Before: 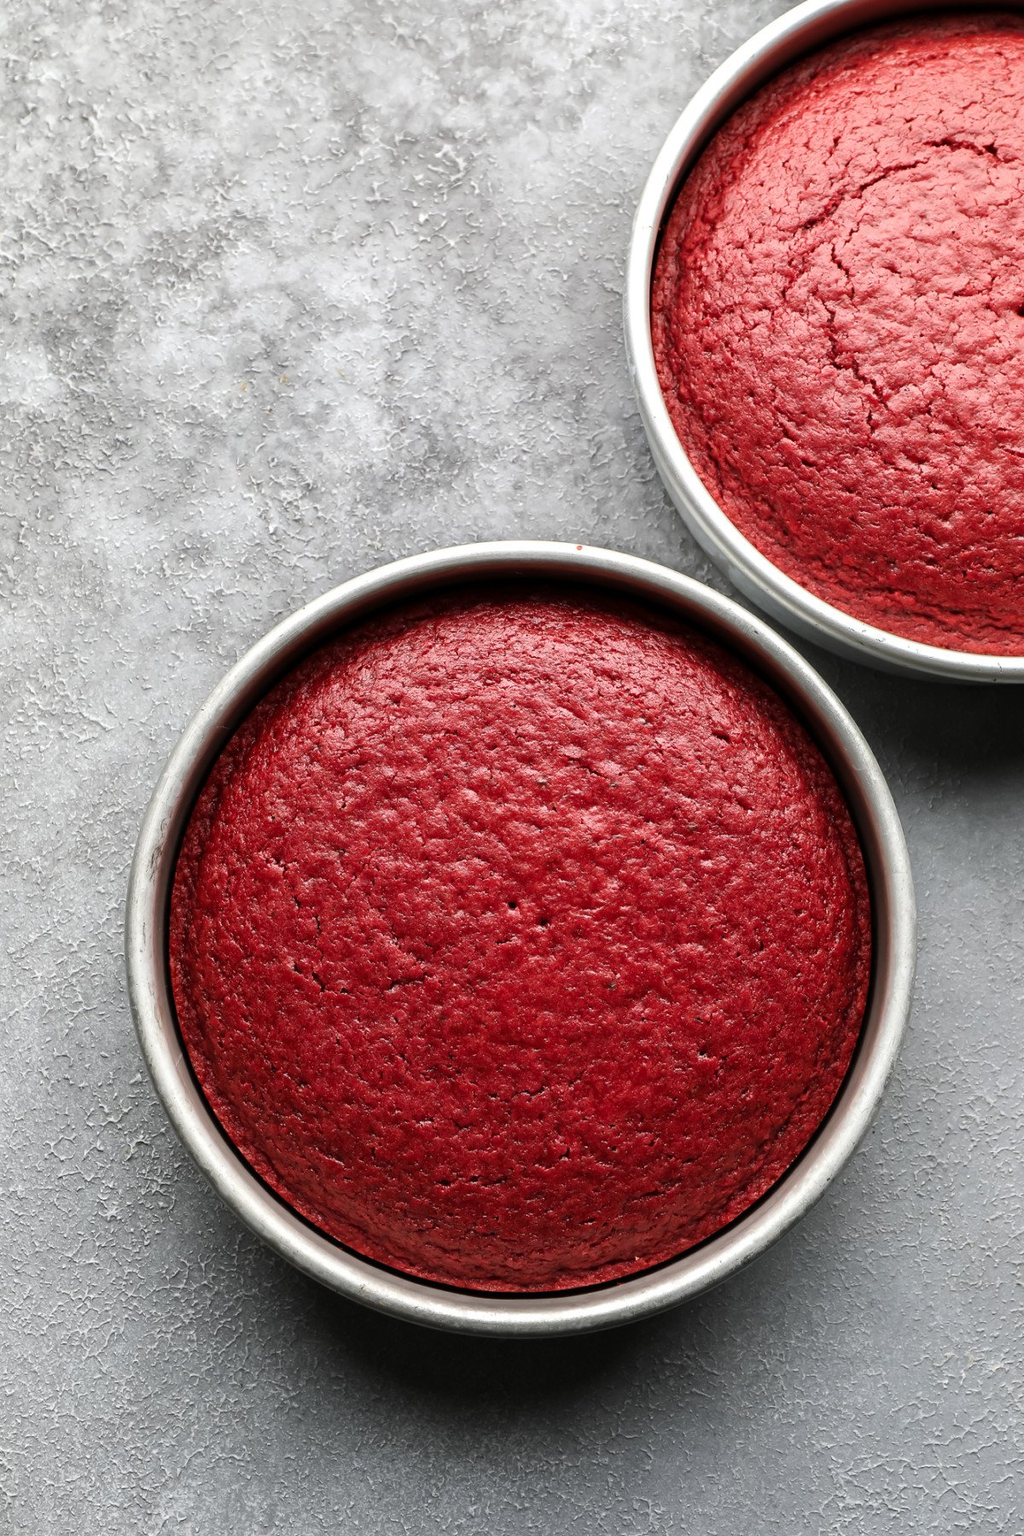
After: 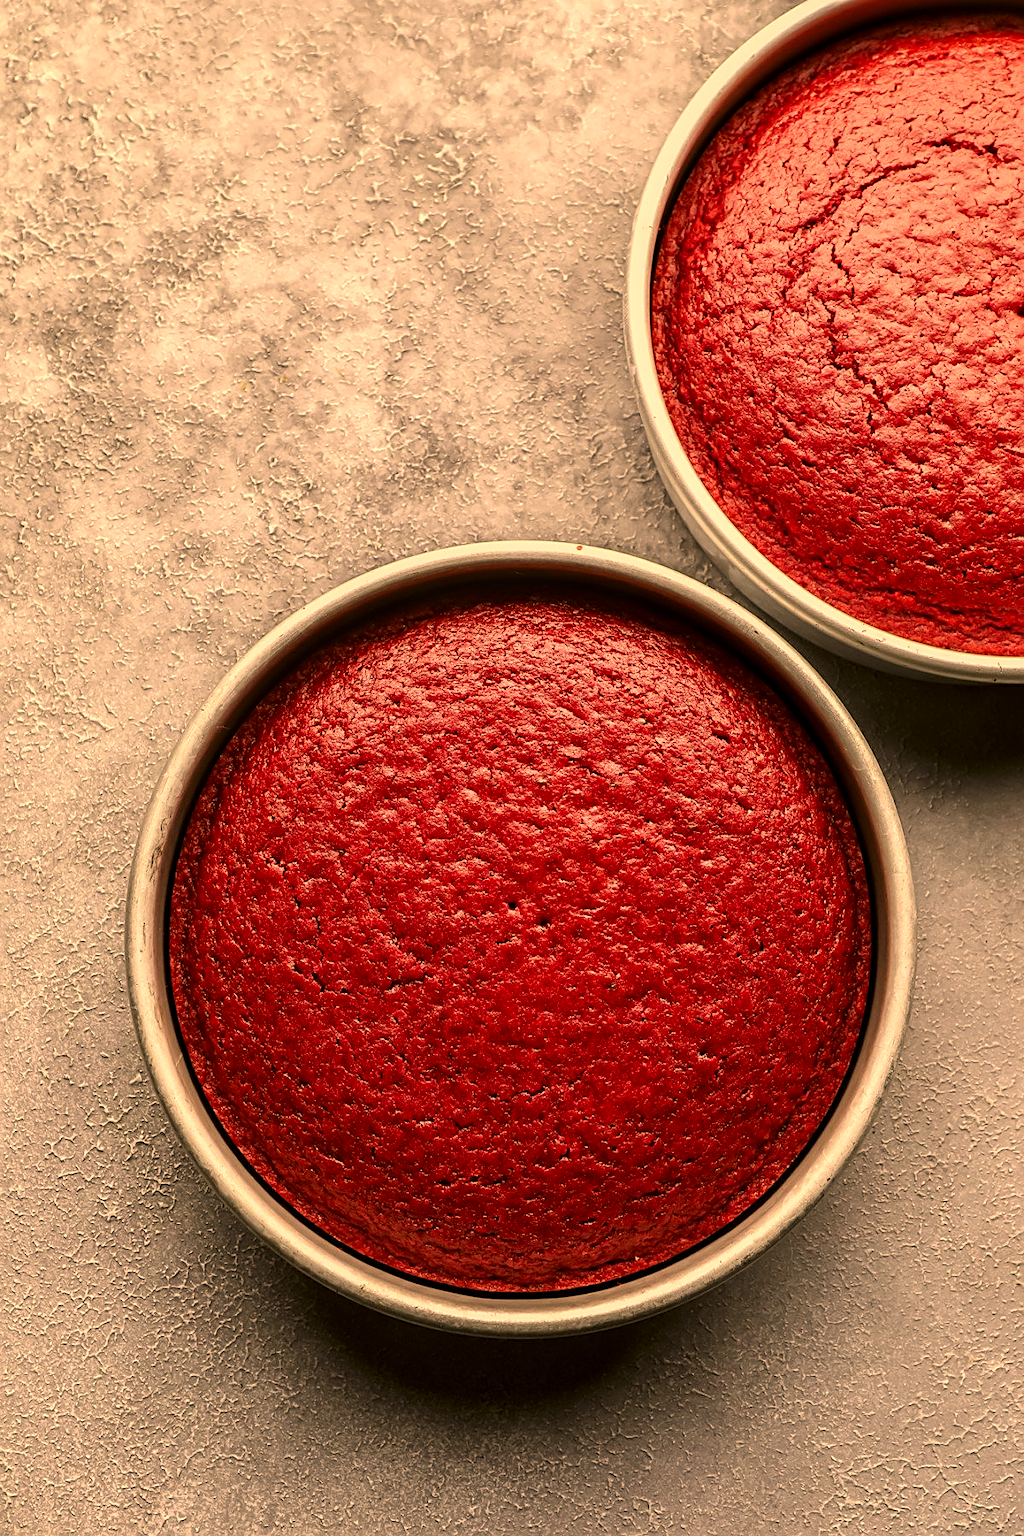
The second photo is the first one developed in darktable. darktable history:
local contrast: on, module defaults
color correction: highlights a* 18.54, highlights b* 34.94, shadows a* 1.47, shadows b* 6.79, saturation 1.05
sharpen: amount 0.569
